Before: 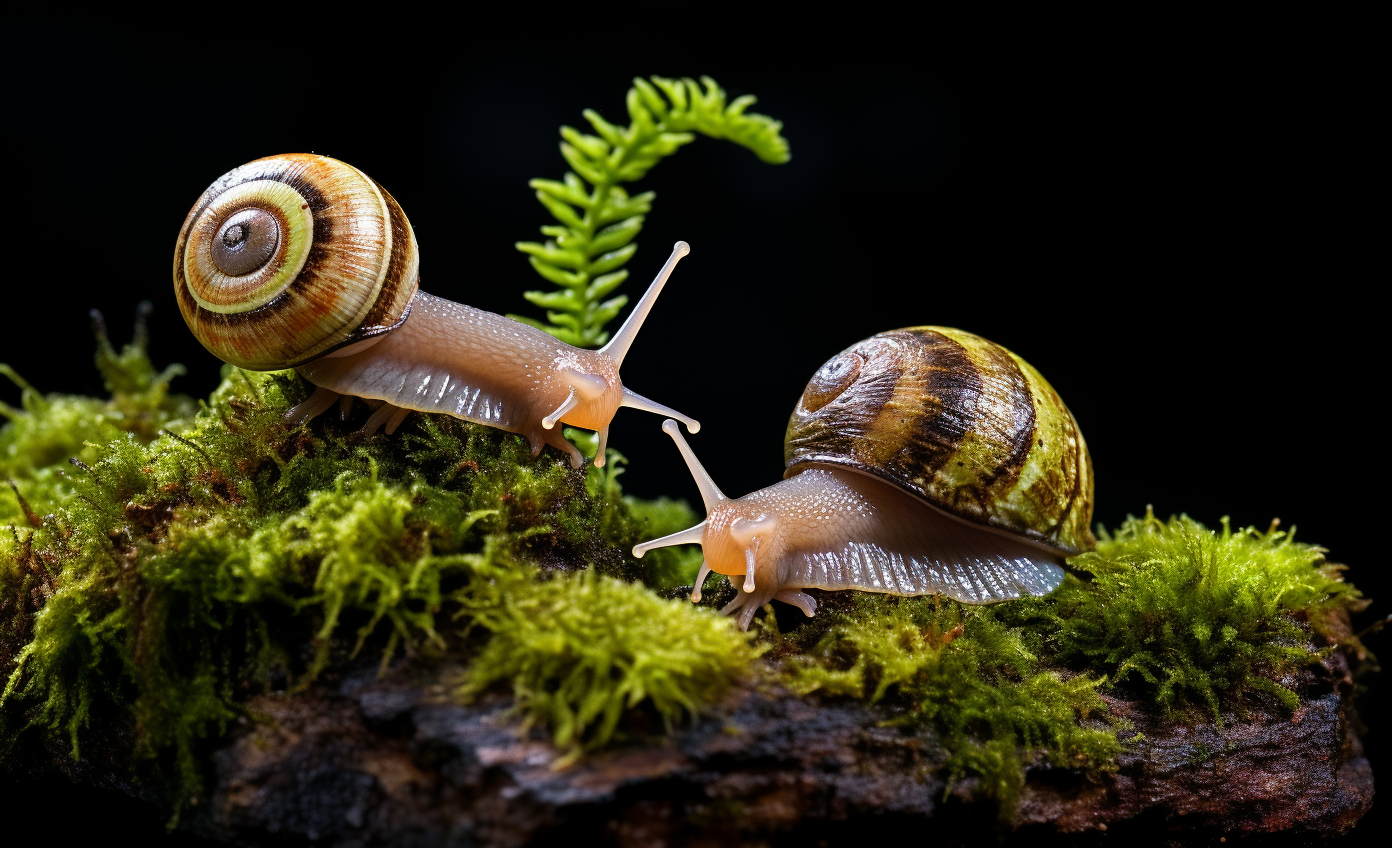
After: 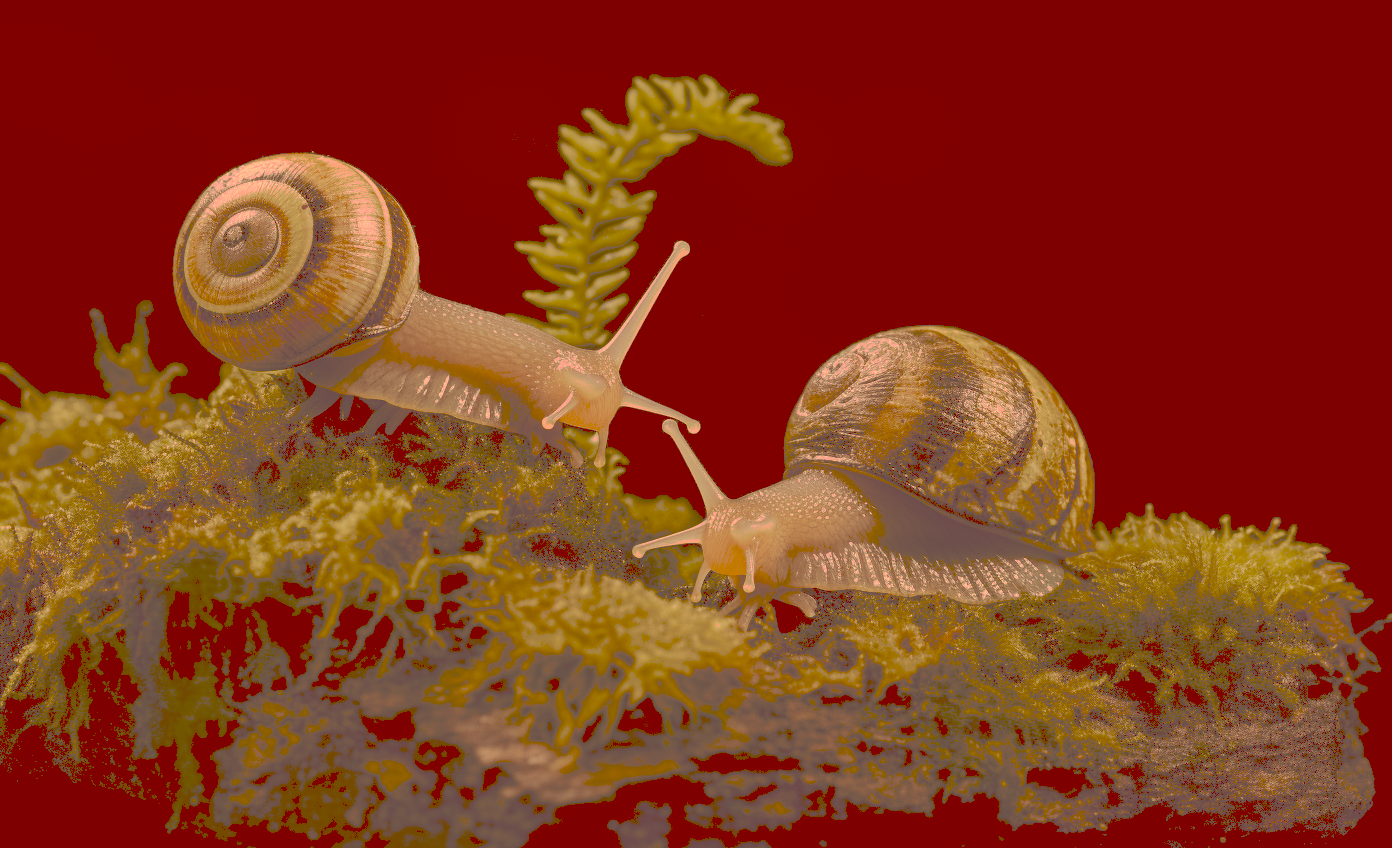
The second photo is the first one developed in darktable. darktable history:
tone curve: curves: ch0 [(0, 0) (0.003, 0.322) (0.011, 0.327) (0.025, 0.345) (0.044, 0.365) (0.069, 0.378) (0.1, 0.391) (0.136, 0.403) (0.177, 0.412) (0.224, 0.429) (0.277, 0.448) (0.335, 0.474) (0.399, 0.503) (0.468, 0.537) (0.543, 0.57) (0.623, 0.61) (0.709, 0.653) (0.801, 0.699) (0.898, 0.75) (1, 1)], preserve colors none
color look up table: target L [96.47, 85, 88.94, 79.45, 75.85, 63.19, 69.02, 71.4, 66.75, 48.12, 52.43, 57, 41.42, 18.89, 5.6, 204.45, 78.59, 68.57, 61.8, 62.06, 59.51, 50.6, 48.87, 38.15, 25.82, 25.2, 19.92, 88.04, 81.83, 75.97, 66.44, 64.98, 60.09, 62.16, 46.29, 50.81, 35.33, 38.66, 40.14, 27.17, 13.52, 88.06, 74.59, 70.76, 75.11, 54.87, 48.39, 27.76, 15.59], target a [15.31, 11.64, 21.99, 17.77, -13.19, -39.73, -0.479, 4.096, 6.353, -21.86, 23.7, 17.67, -0.762, 13.56, 22.1, 0.001, 28.45, 60.73, 41.75, 58.86, 29.68, 87.51, 74.28, 43.75, 37.42, 63.23, 57.51, 27.76, 40.51, 57.11, 32.81, 89.02, 82.85, 39.06, 28.79, 66.56, 15.19, 36.79, 65.96, 63.45, 40.83, 10.65, -31.2, -4.726, 19.45, 6.654, 3.226, 16.03, 30.96], target b [52.62, 88.75, 75.82, 133.72, 54.21, 88.89, 114.7, 55.25, 105.61, 75.34, 89.76, 87.41, 70.84, 32.23, 9.355, -0.003, 105.55, 60.41, 100.14, 94.02, 64.56, 86.55, 81.19, 64.93, 44.1, 43.04, 33.86, 38.18, 51.64, 31.11, 29.53, 12.97, 36.32, 32.41, 59.51, 22, 3.434, 45.7, 65.84, 26.13, 22.8, 43, 39.06, 30.71, 48.76, 48.67, 15.83, 47.08, 26.27], num patches 49
